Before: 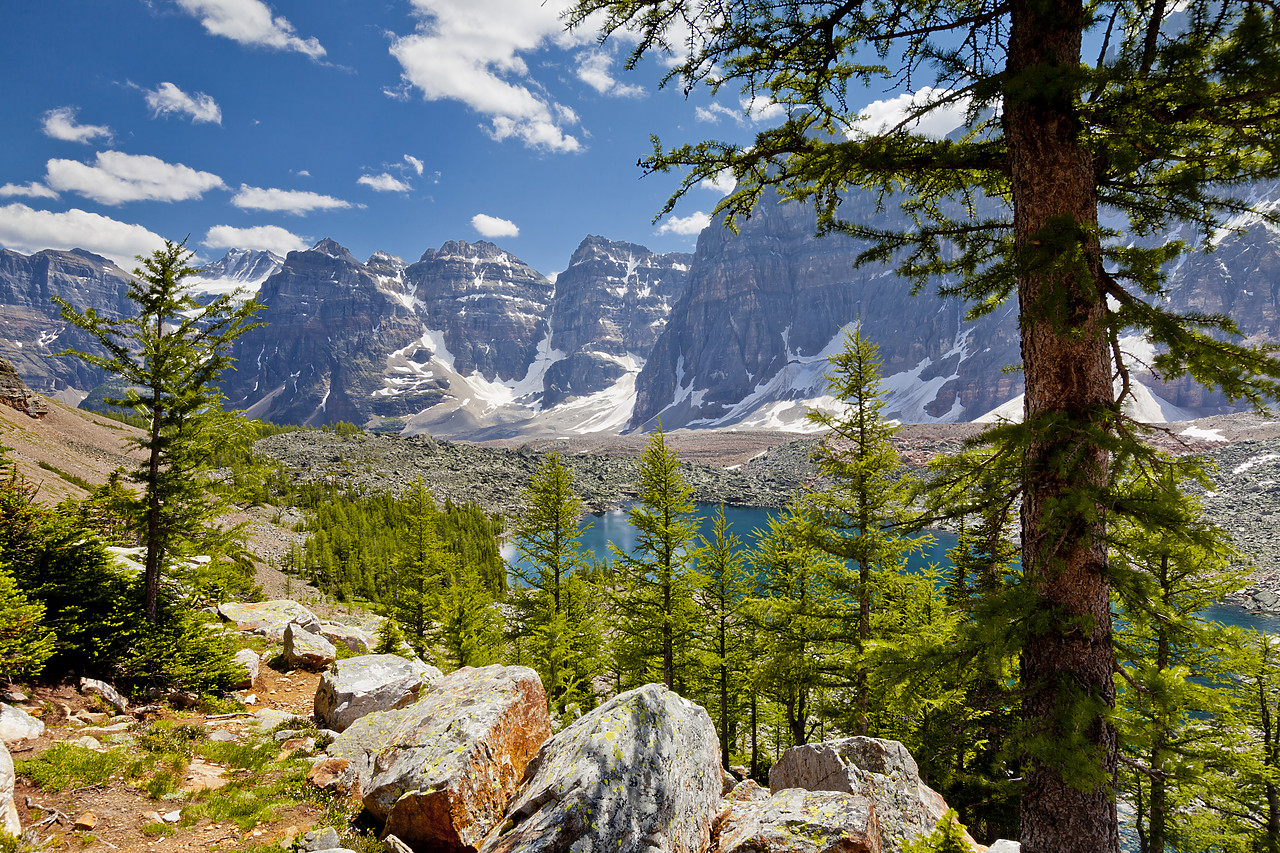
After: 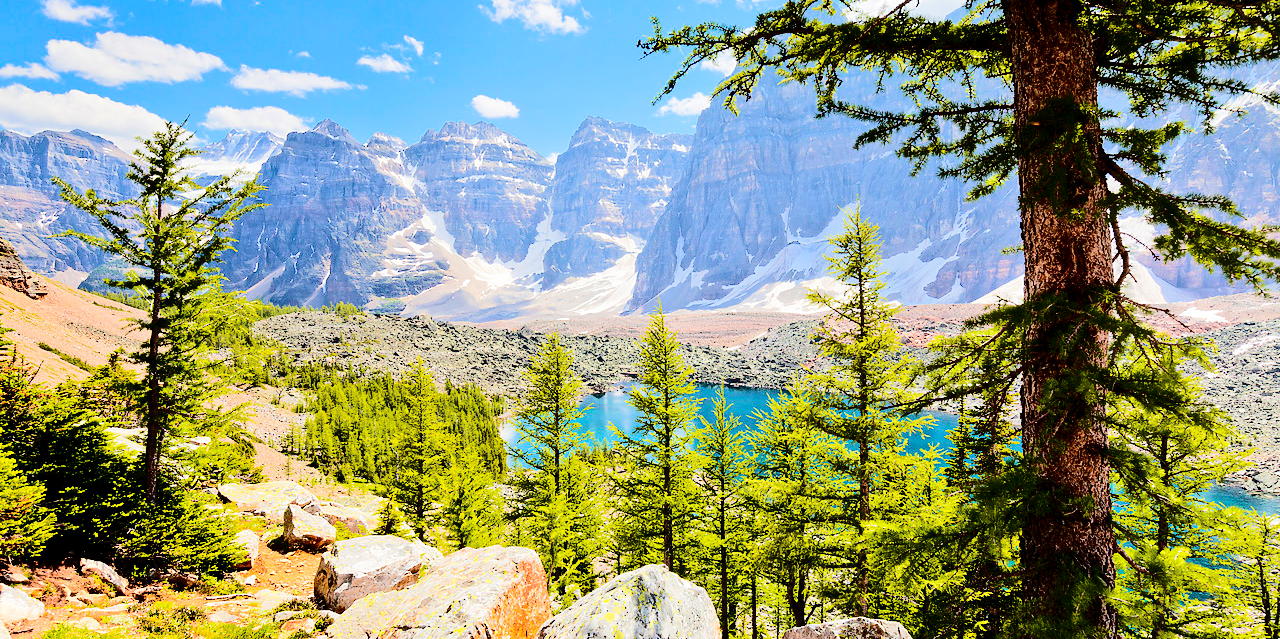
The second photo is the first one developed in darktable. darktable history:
tone curve: curves: ch0 [(0, 0) (0.003, 0.002) (0.011, 0.009) (0.025, 0.018) (0.044, 0.03) (0.069, 0.043) (0.1, 0.057) (0.136, 0.079) (0.177, 0.125) (0.224, 0.178) (0.277, 0.255) (0.335, 0.341) (0.399, 0.443) (0.468, 0.553) (0.543, 0.644) (0.623, 0.718) (0.709, 0.779) (0.801, 0.849) (0.898, 0.929) (1, 1)], color space Lab, independent channels, preserve colors none
tone equalizer: -7 EV 0.152 EV, -6 EV 0.596 EV, -5 EV 1.16 EV, -4 EV 1.34 EV, -3 EV 1.18 EV, -2 EV 0.6 EV, -1 EV 0.147 EV, edges refinement/feathering 500, mask exposure compensation -1.57 EV, preserve details no
crop: top 14.012%, bottom 10.996%
